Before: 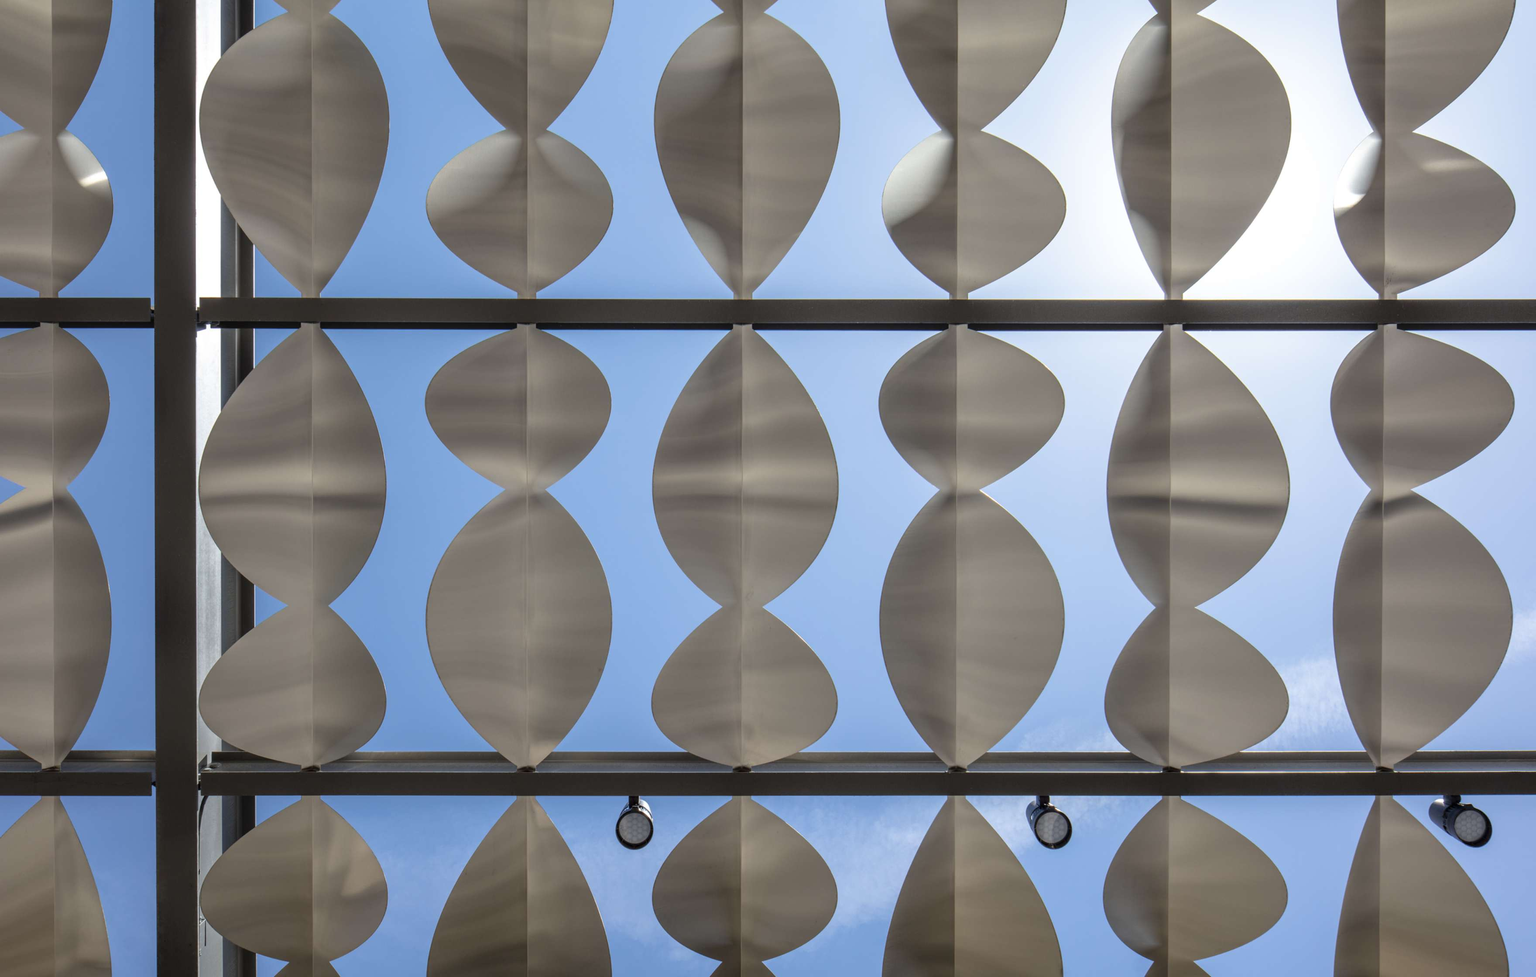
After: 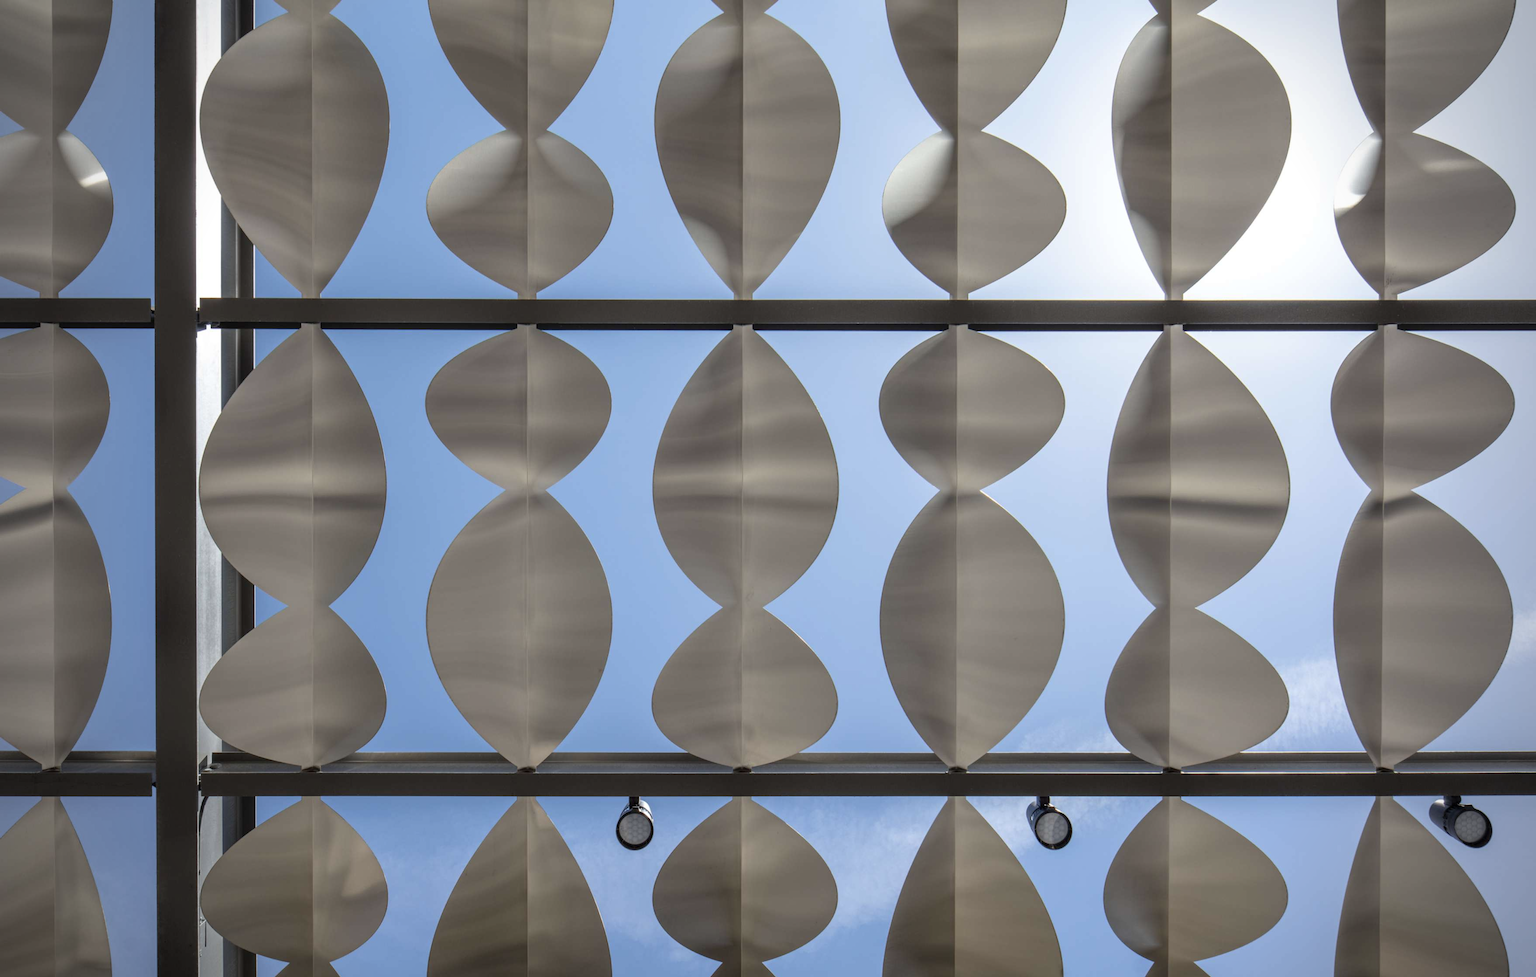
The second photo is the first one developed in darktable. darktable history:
contrast brightness saturation: saturation -0.1
vignetting: on, module defaults
